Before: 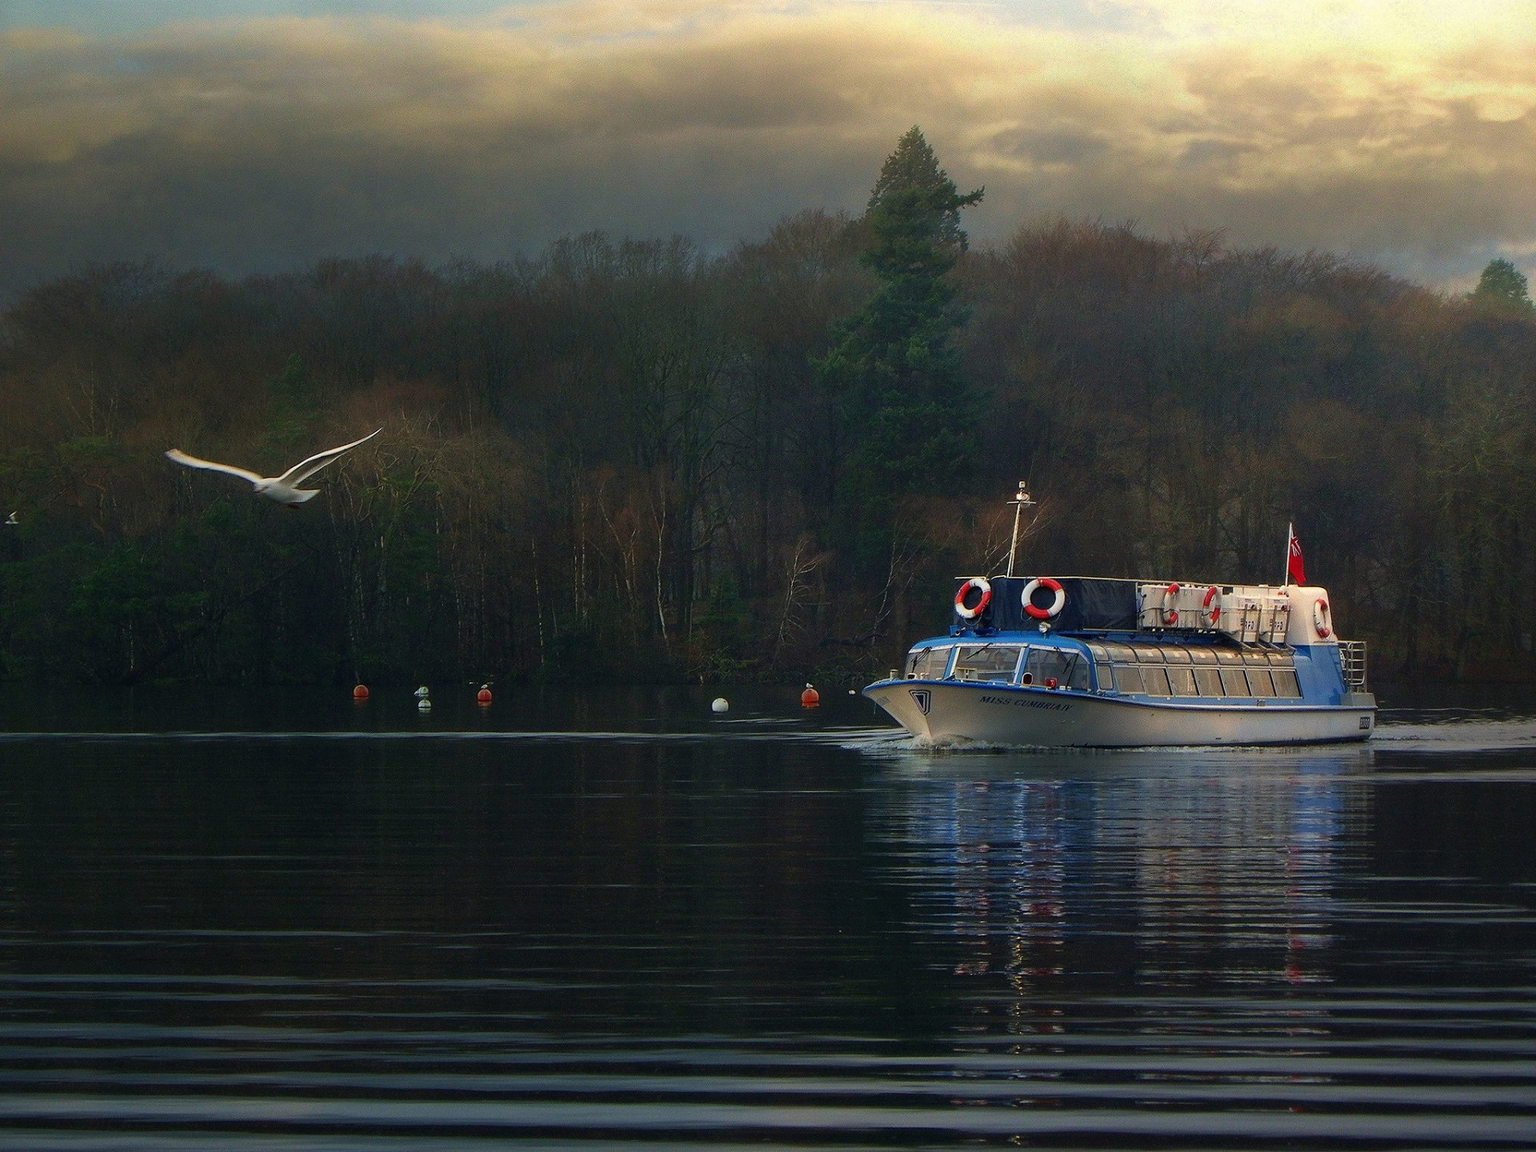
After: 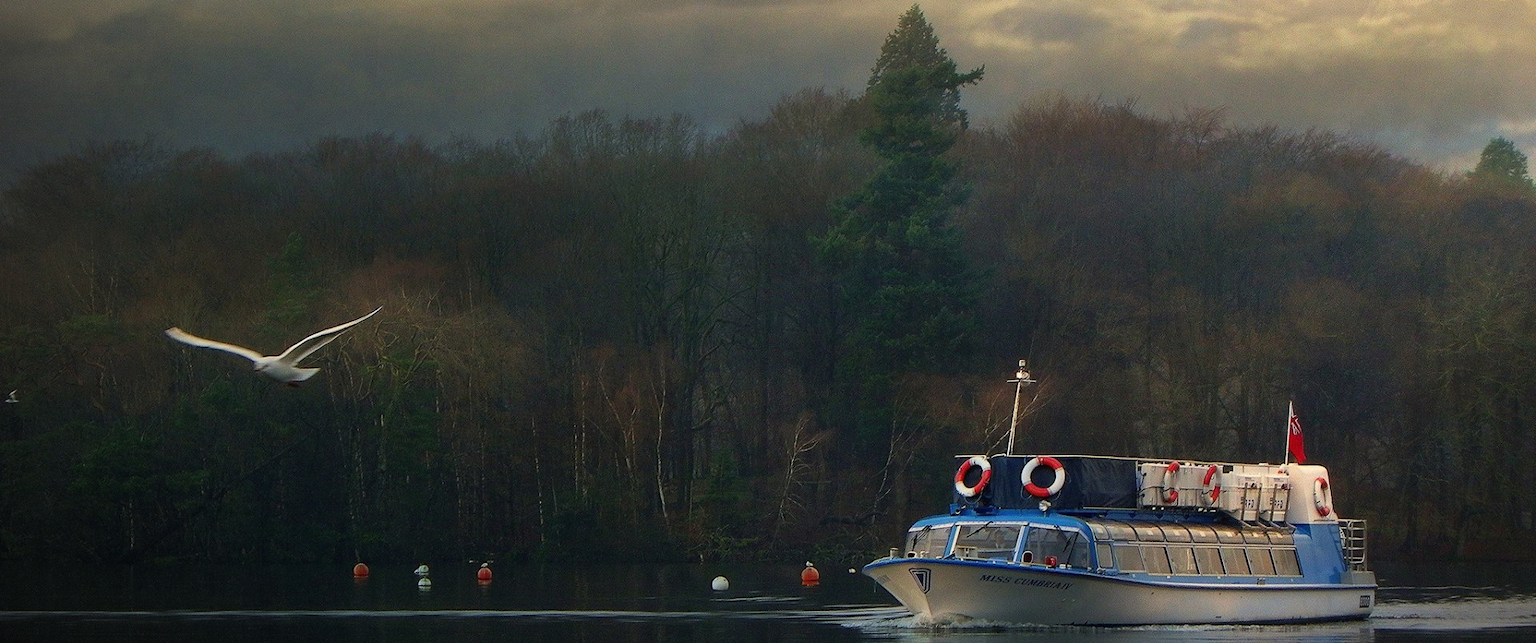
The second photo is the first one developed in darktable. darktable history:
vignetting: fall-off start 99.88%, brightness -0.613, saturation -0.677, center (0.22, -0.236), width/height ratio 1.303
crop and rotate: top 10.623%, bottom 33.535%
